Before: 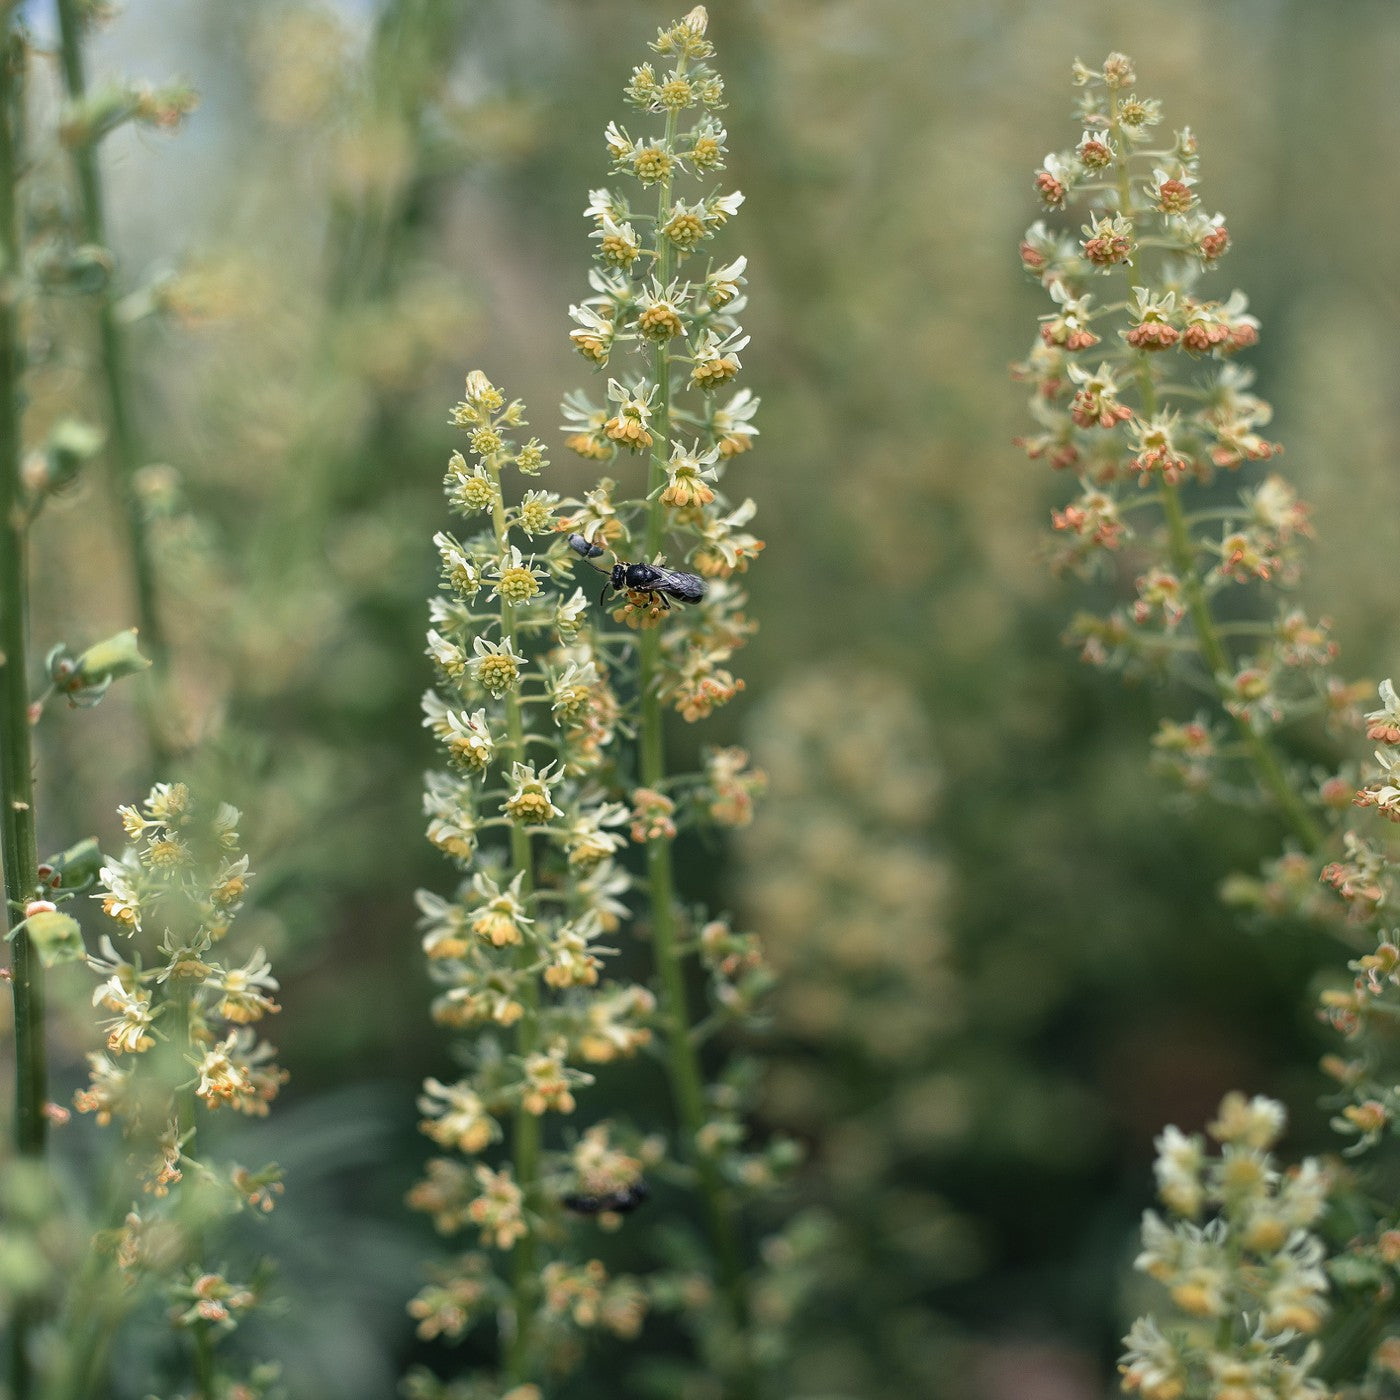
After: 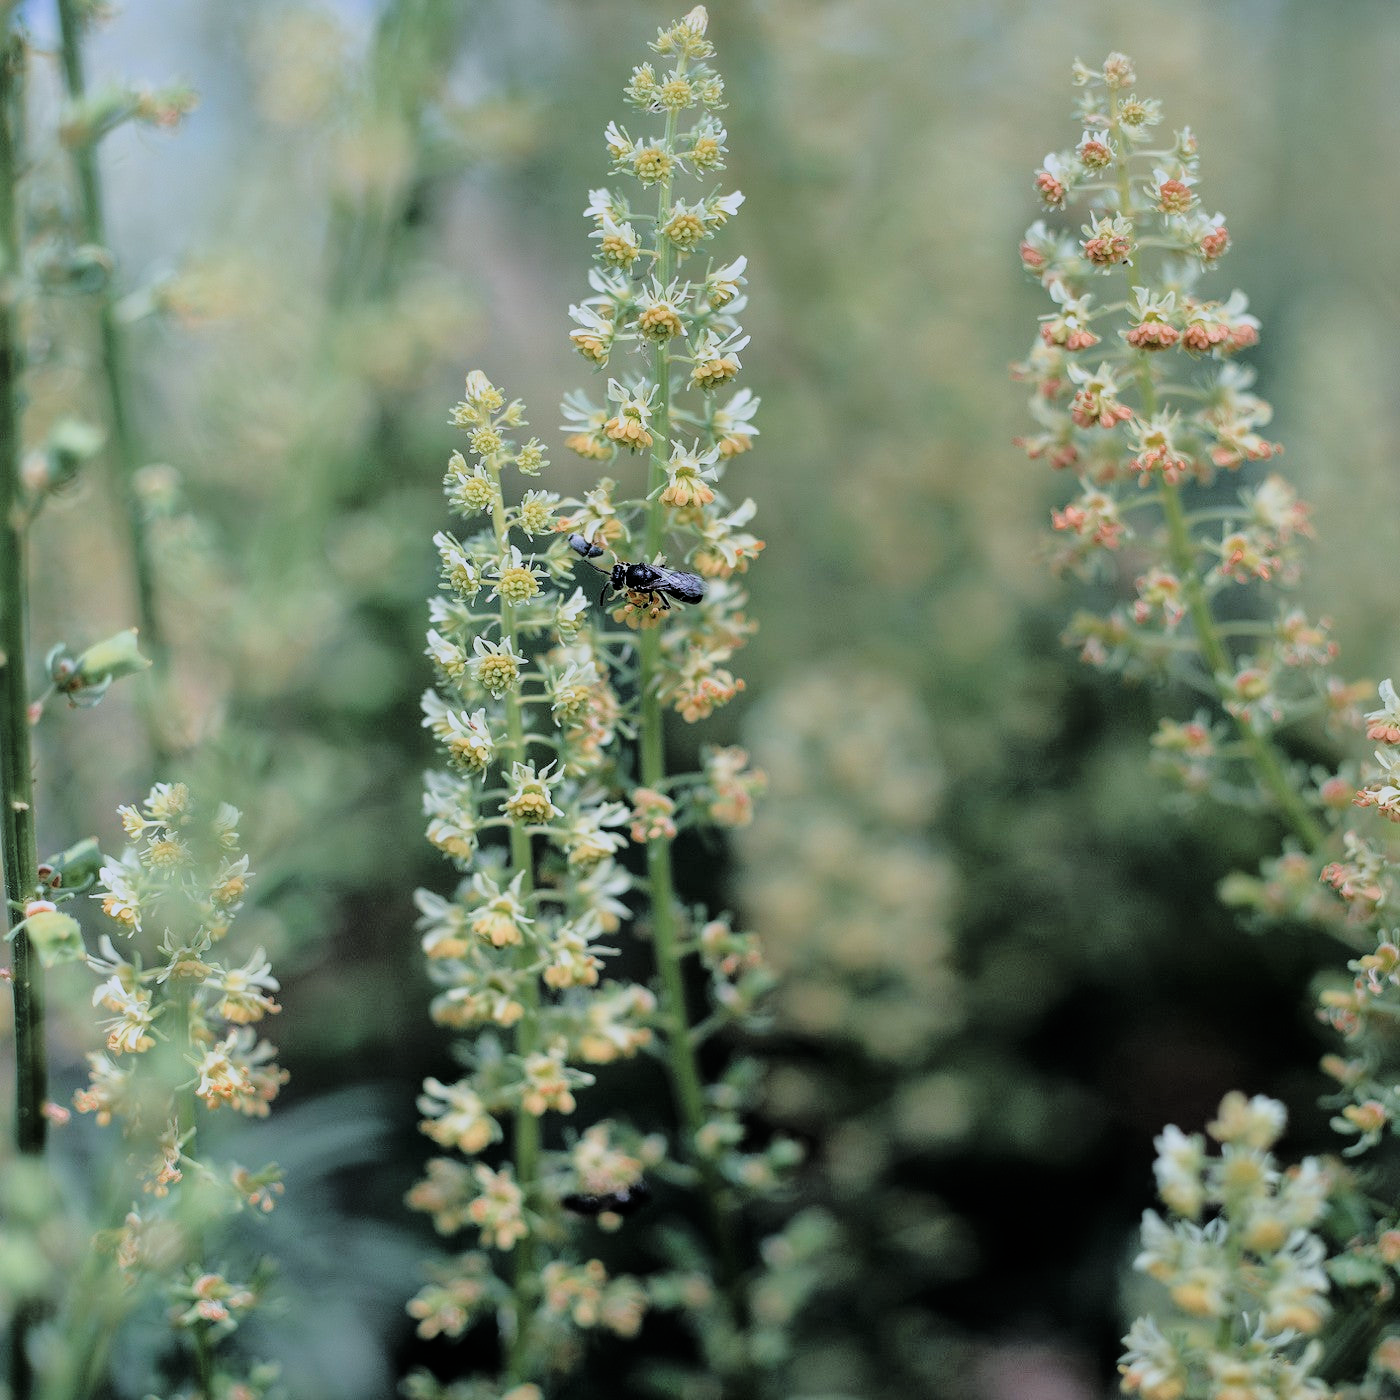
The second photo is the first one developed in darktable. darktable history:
filmic rgb: black relative exposure -7.22 EV, white relative exposure 5.35 EV, hardness 3.03, color science v4 (2020), contrast in shadows soft, contrast in highlights soft
color calibration: illuminant as shot in camera, x 0.37, y 0.382, temperature 4319.95 K
tone curve: curves: ch0 [(0, 0) (0.088, 0.042) (0.208, 0.176) (0.257, 0.267) (0.406, 0.483) (0.489, 0.556) (0.667, 0.73) (0.793, 0.851) (0.994, 0.974)]; ch1 [(0, 0) (0.161, 0.092) (0.35, 0.33) (0.392, 0.392) (0.457, 0.467) (0.505, 0.497) (0.537, 0.518) (0.553, 0.53) (0.58, 0.567) (0.739, 0.697) (1, 1)]; ch2 [(0, 0) (0.346, 0.362) (0.448, 0.419) (0.502, 0.499) (0.533, 0.517) (0.556, 0.533) (0.629, 0.619) (0.717, 0.678) (1, 1)], color space Lab, linked channels, preserve colors none
